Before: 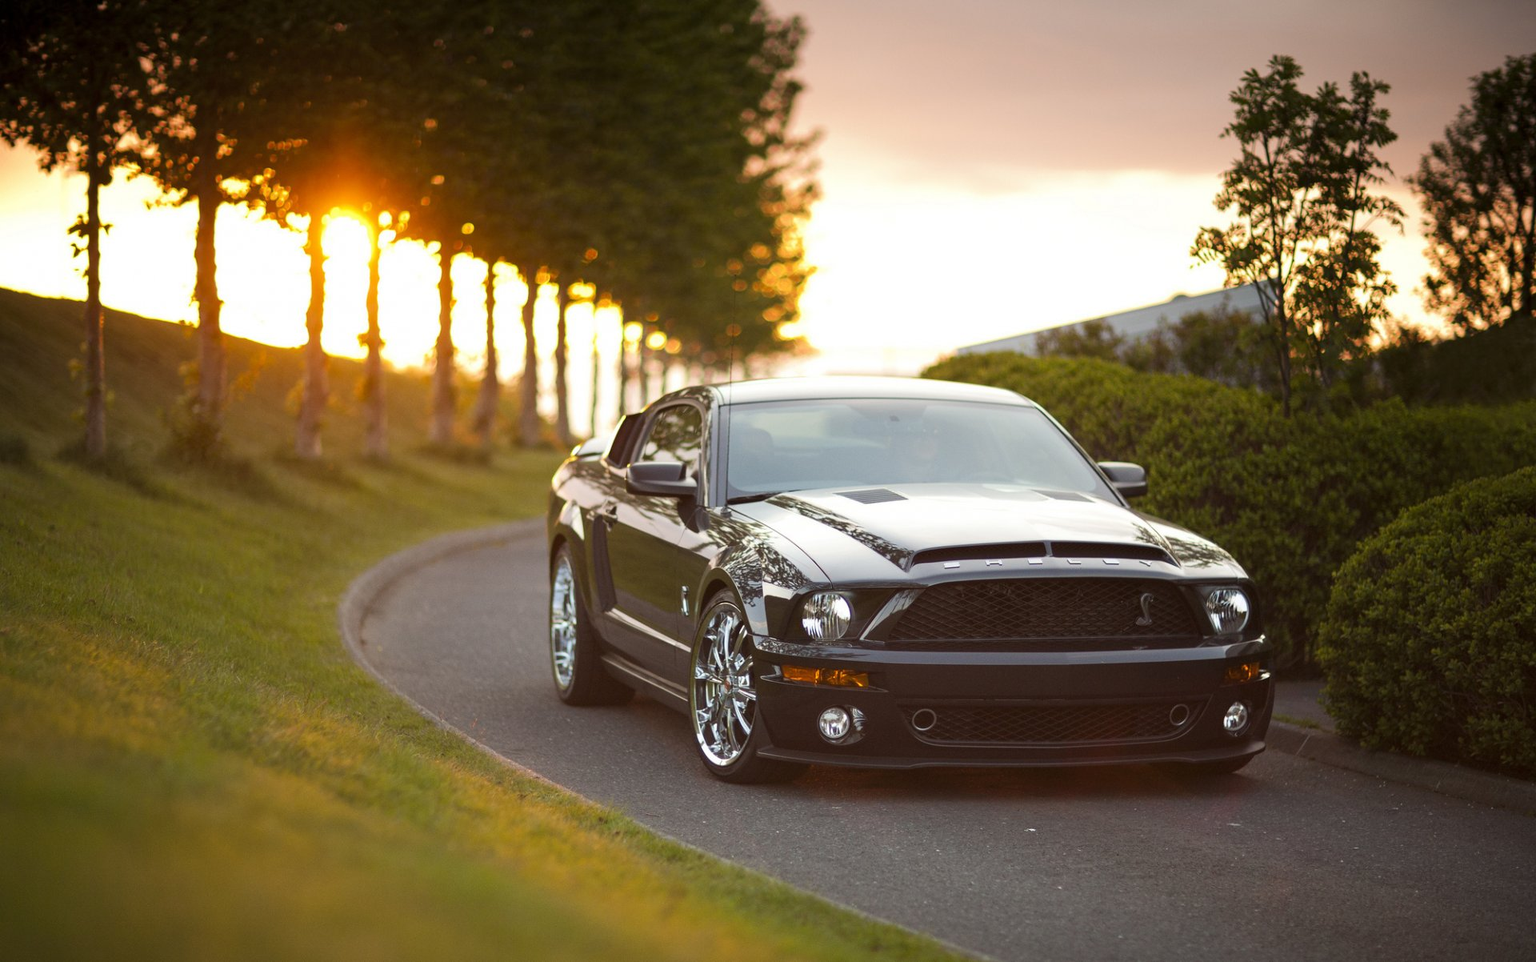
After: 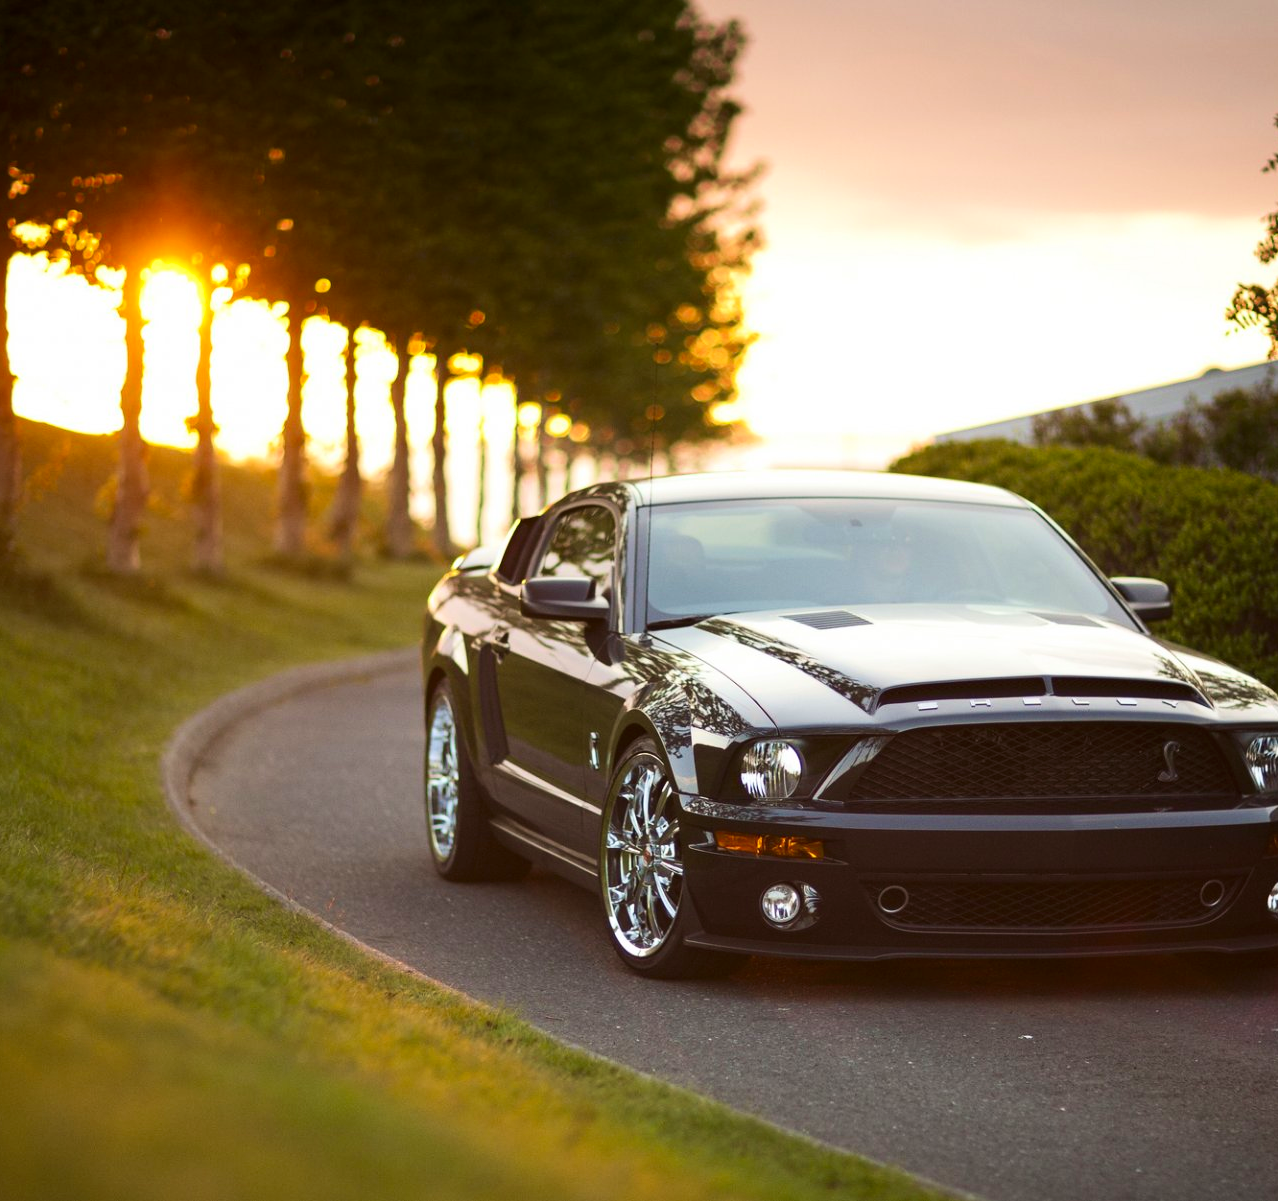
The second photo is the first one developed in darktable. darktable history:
contrast brightness saturation: contrast 0.152, brightness -0.012, saturation 0.104
velvia: on, module defaults
crop and rotate: left 13.695%, right 19.726%
